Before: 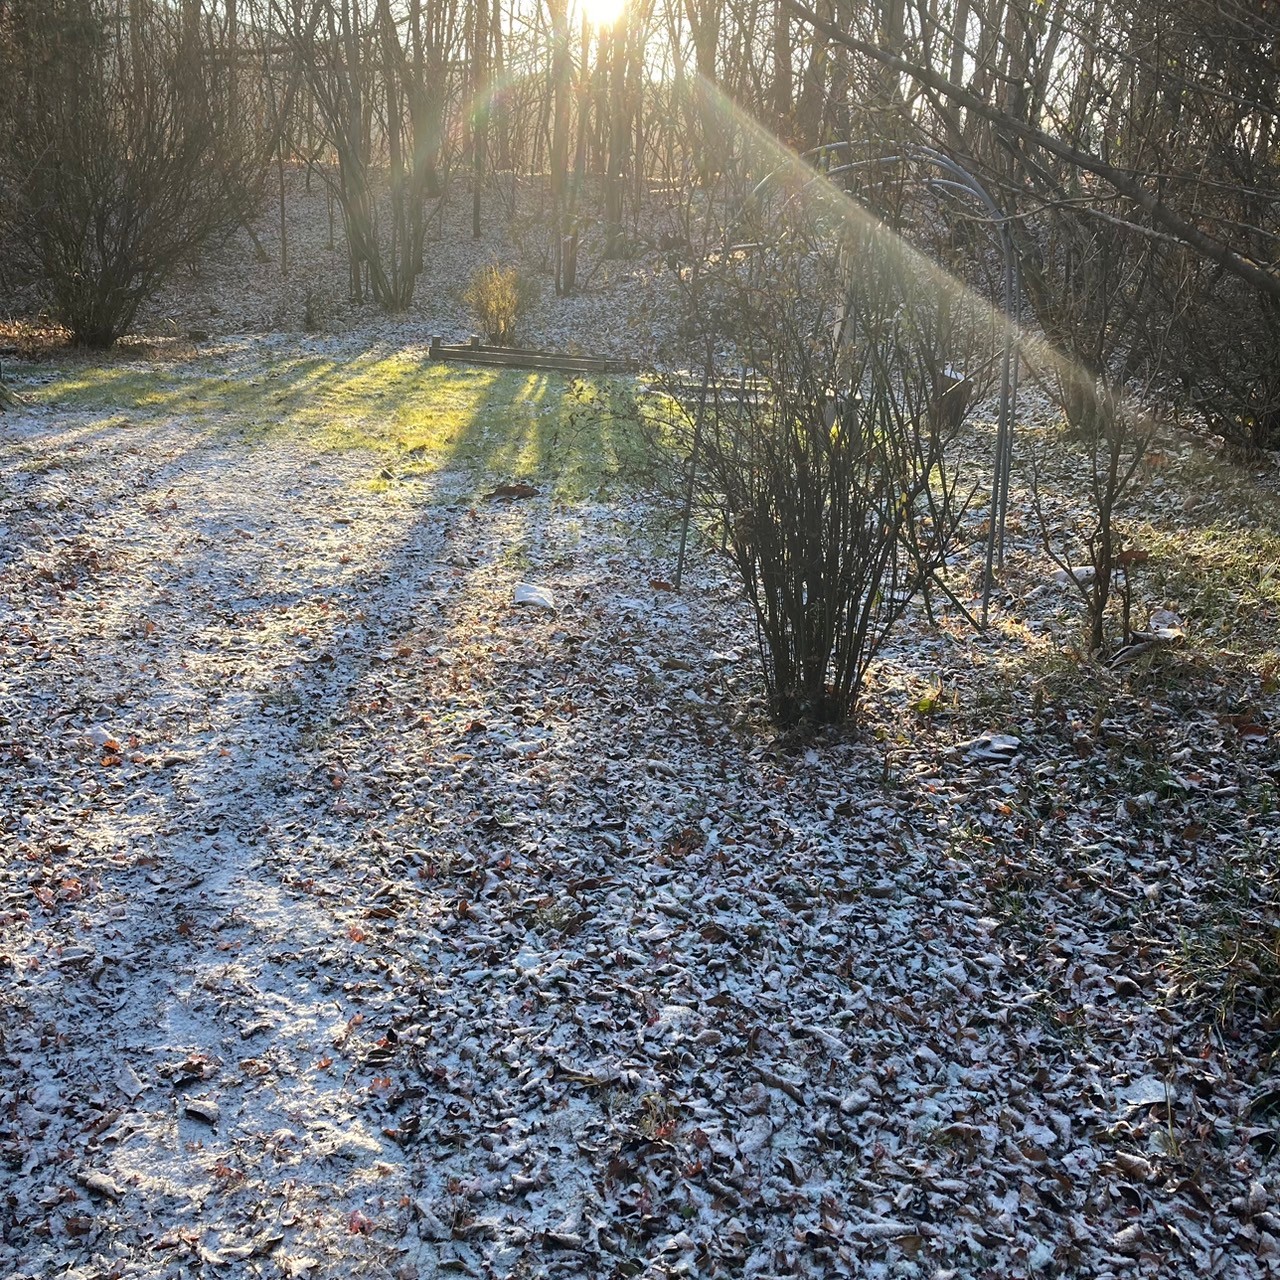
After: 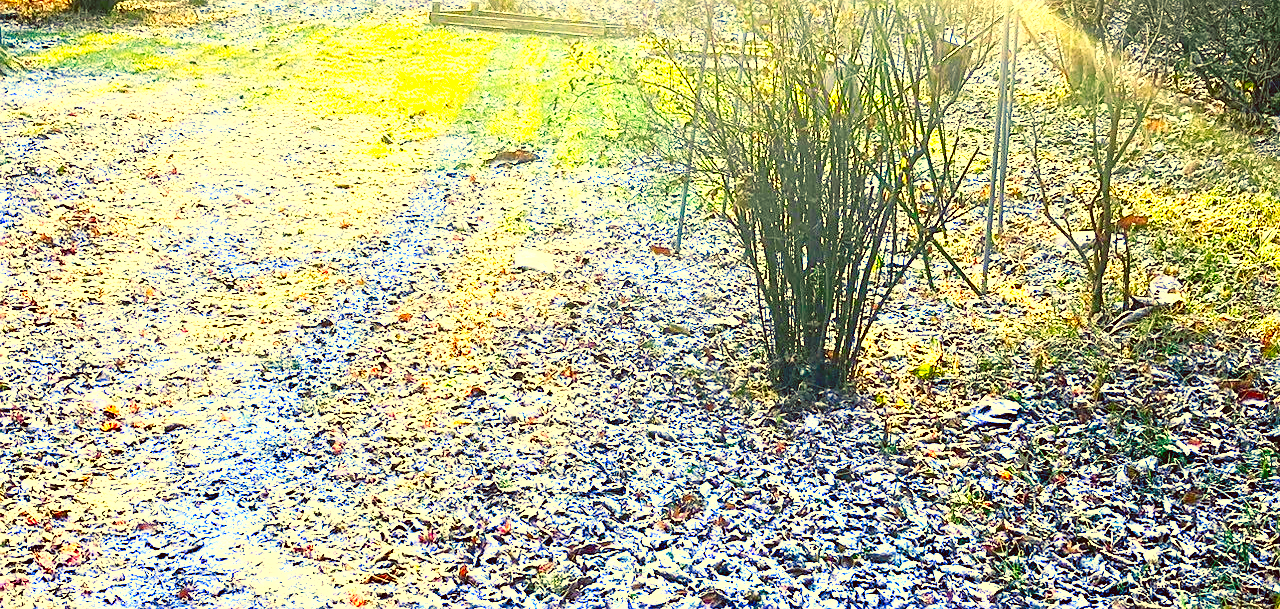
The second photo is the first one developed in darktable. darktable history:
sharpen: on, module defaults
color correction: highlights a* 9.67, highlights b* 39.03, shadows a* 14.8, shadows b* 3.08
base curve: curves: ch0 [(0, 0) (0.007, 0.004) (0.027, 0.03) (0.046, 0.07) (0.207, 0.54) (0.442, 0.872) (0.673, 0.972) (1, 1)], preserve colors none
levels: levels [0.008, 0.318, 0.836]
contrast brightness saturation: contrast 0.155, brightness 0.043
crop and rotate: top 26.245%, bottom 26.151%
color balance rgb: shadows lift › chroma 2.002%, shadows lift › hue 248.15°, power › luminance -7.637%, power › chroma 1.092%, power › hue 217.36°, linear chroma grading › global chroma 6.4%, perceptual saturation grading › global saturation 29.696%
